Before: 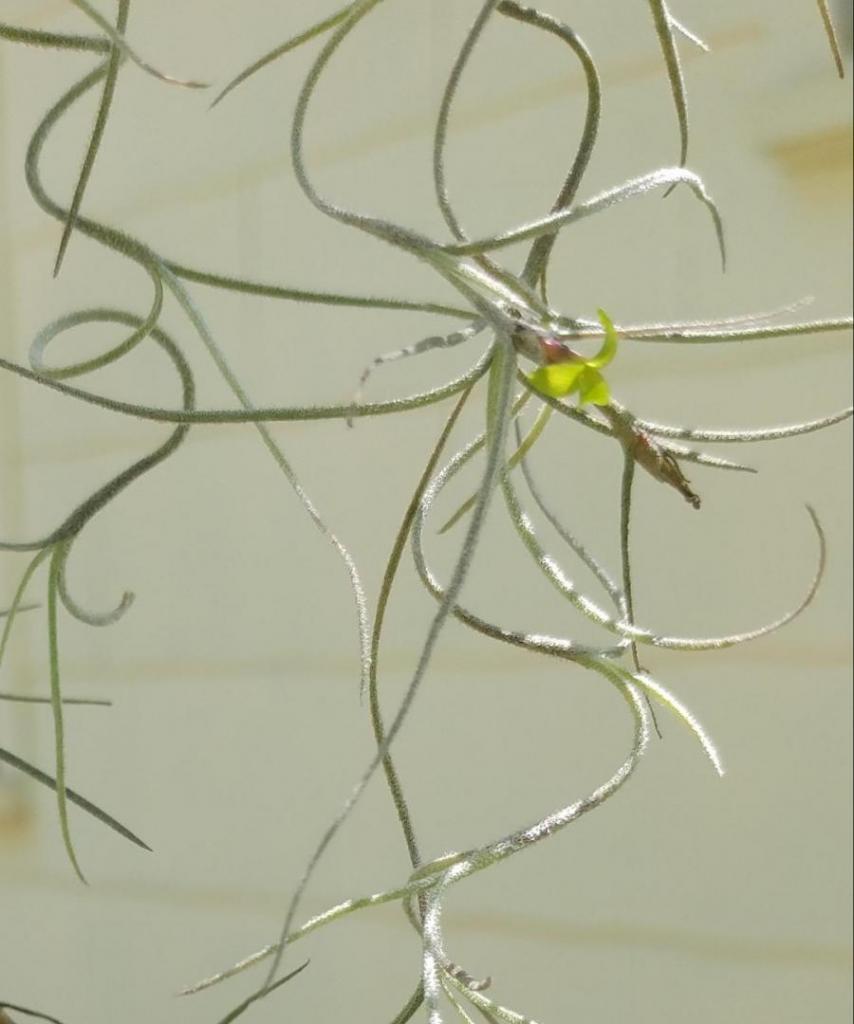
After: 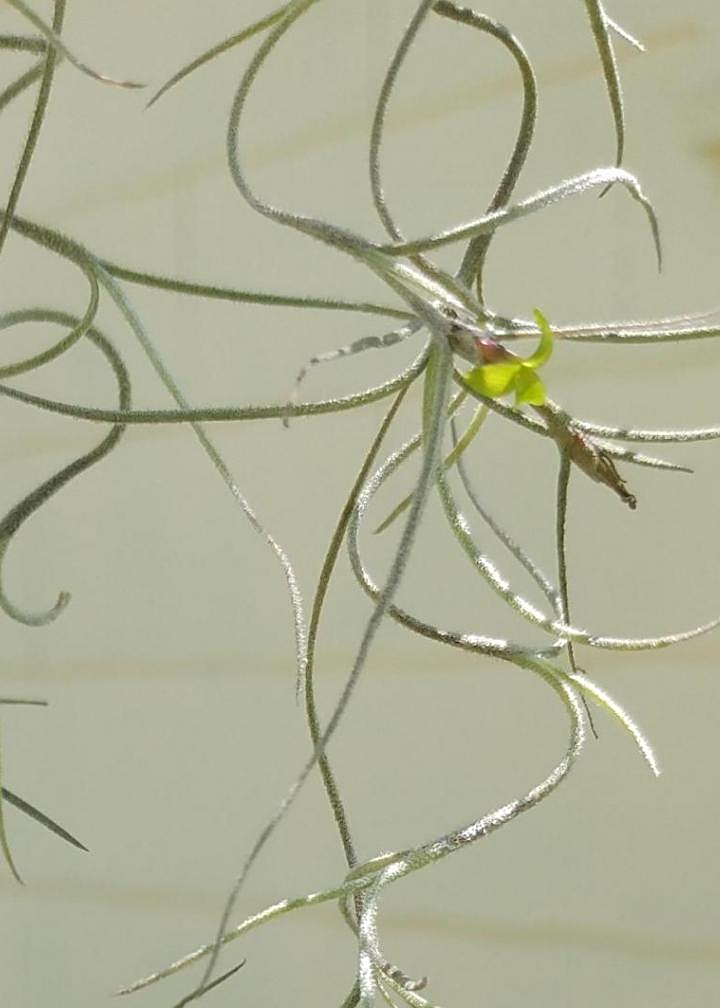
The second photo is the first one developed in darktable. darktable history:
crop: left 7.598%, right 7.873%
sharpen: radius 1.967
